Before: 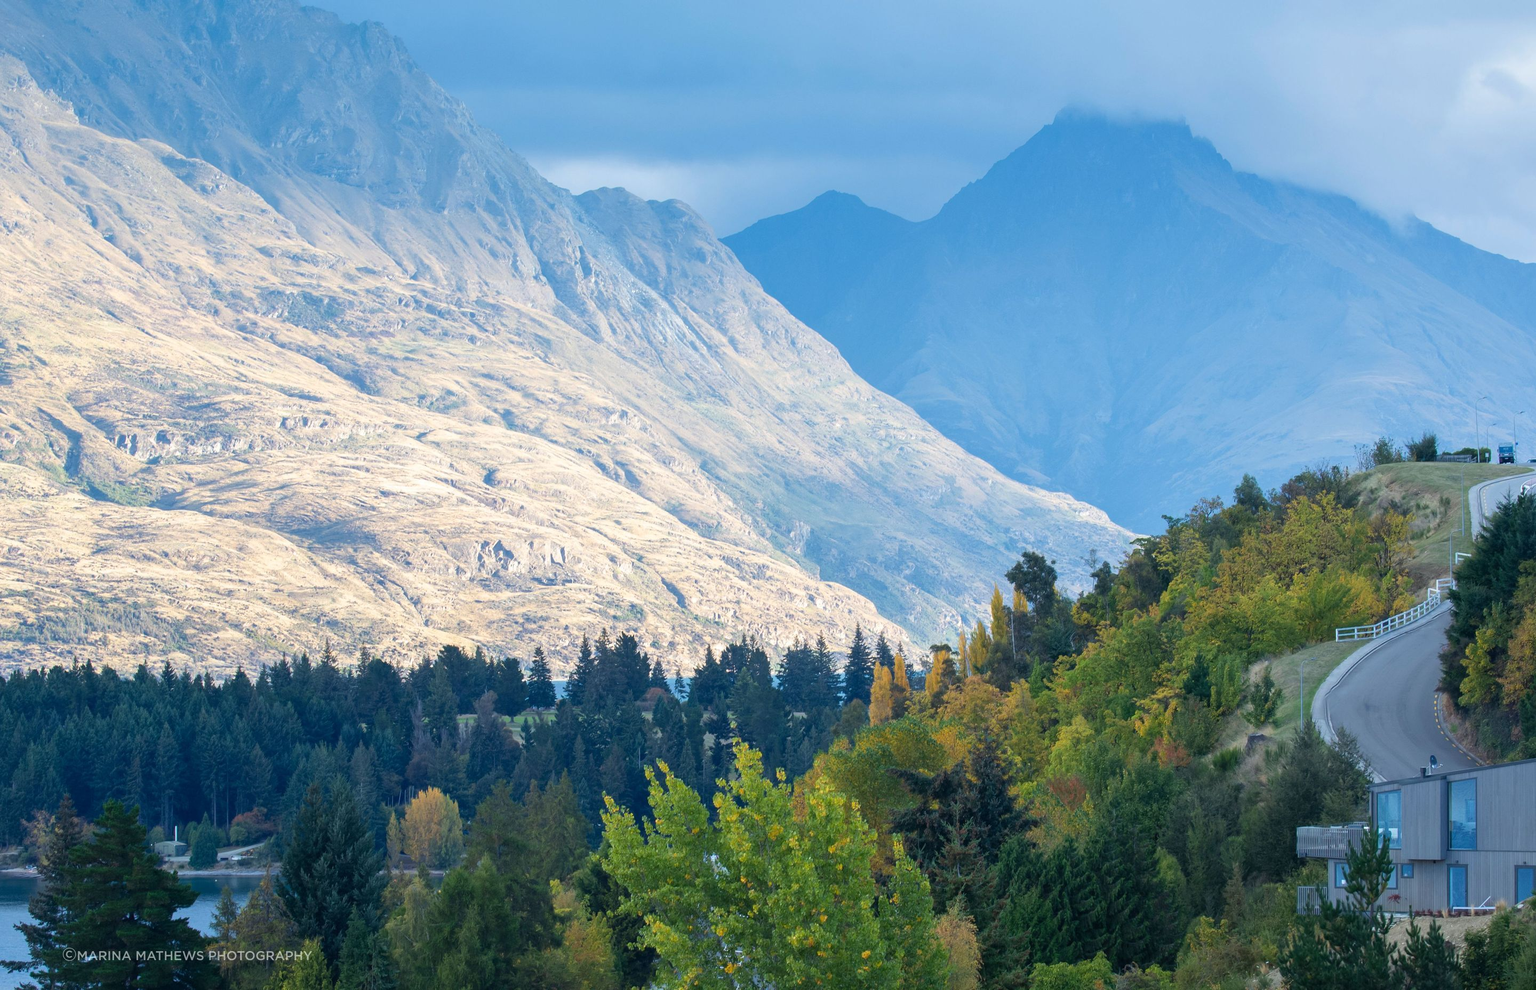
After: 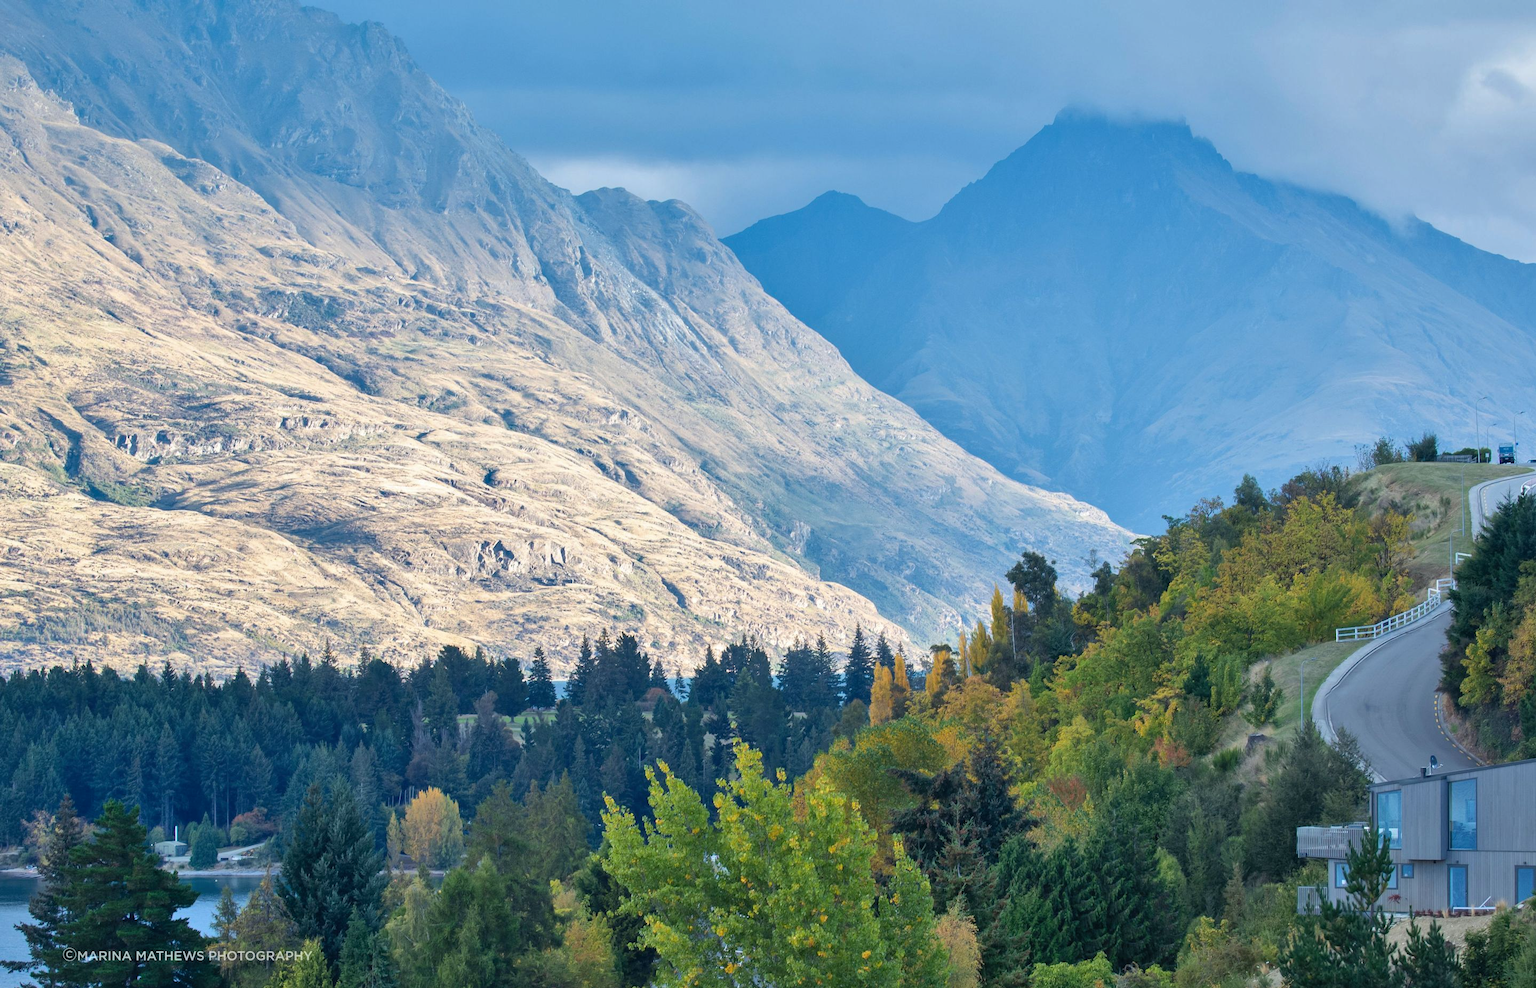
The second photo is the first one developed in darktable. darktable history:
shadows and highlights: soften with gaussian
crop: bottom 0.075%
